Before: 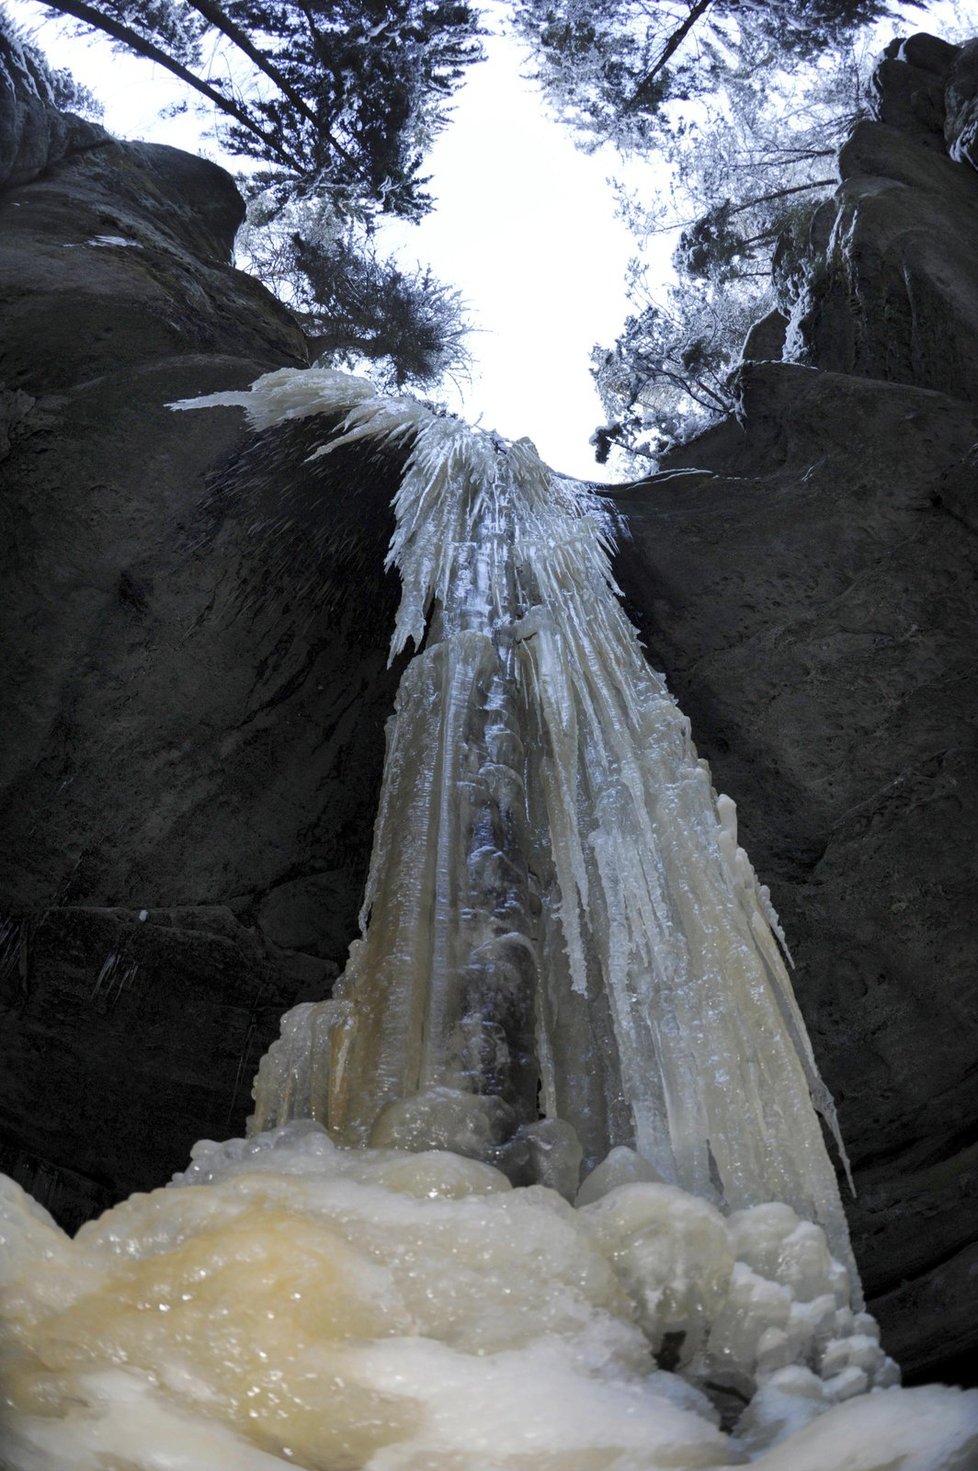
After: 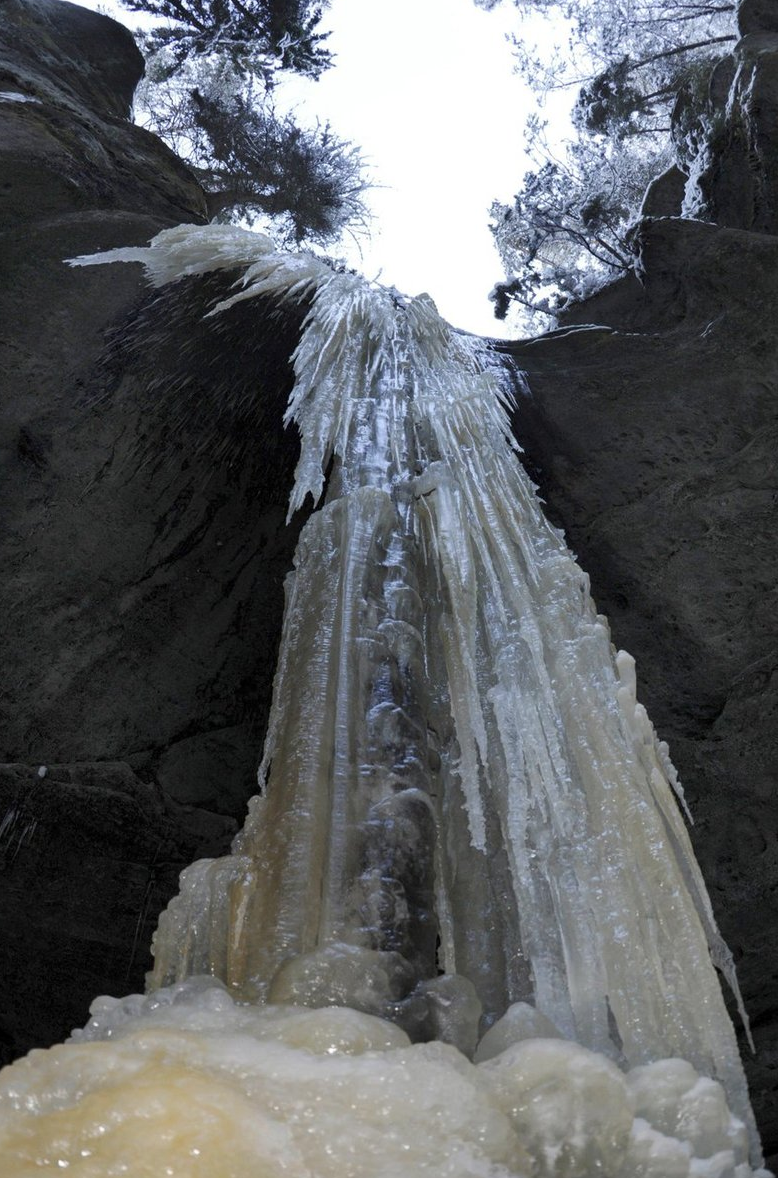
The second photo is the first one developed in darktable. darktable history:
crop and rotate: left 10.35%, top 9.792%, right 10.005%, bottom 10.069%
contrast brightness saturation: saturation -0.061
